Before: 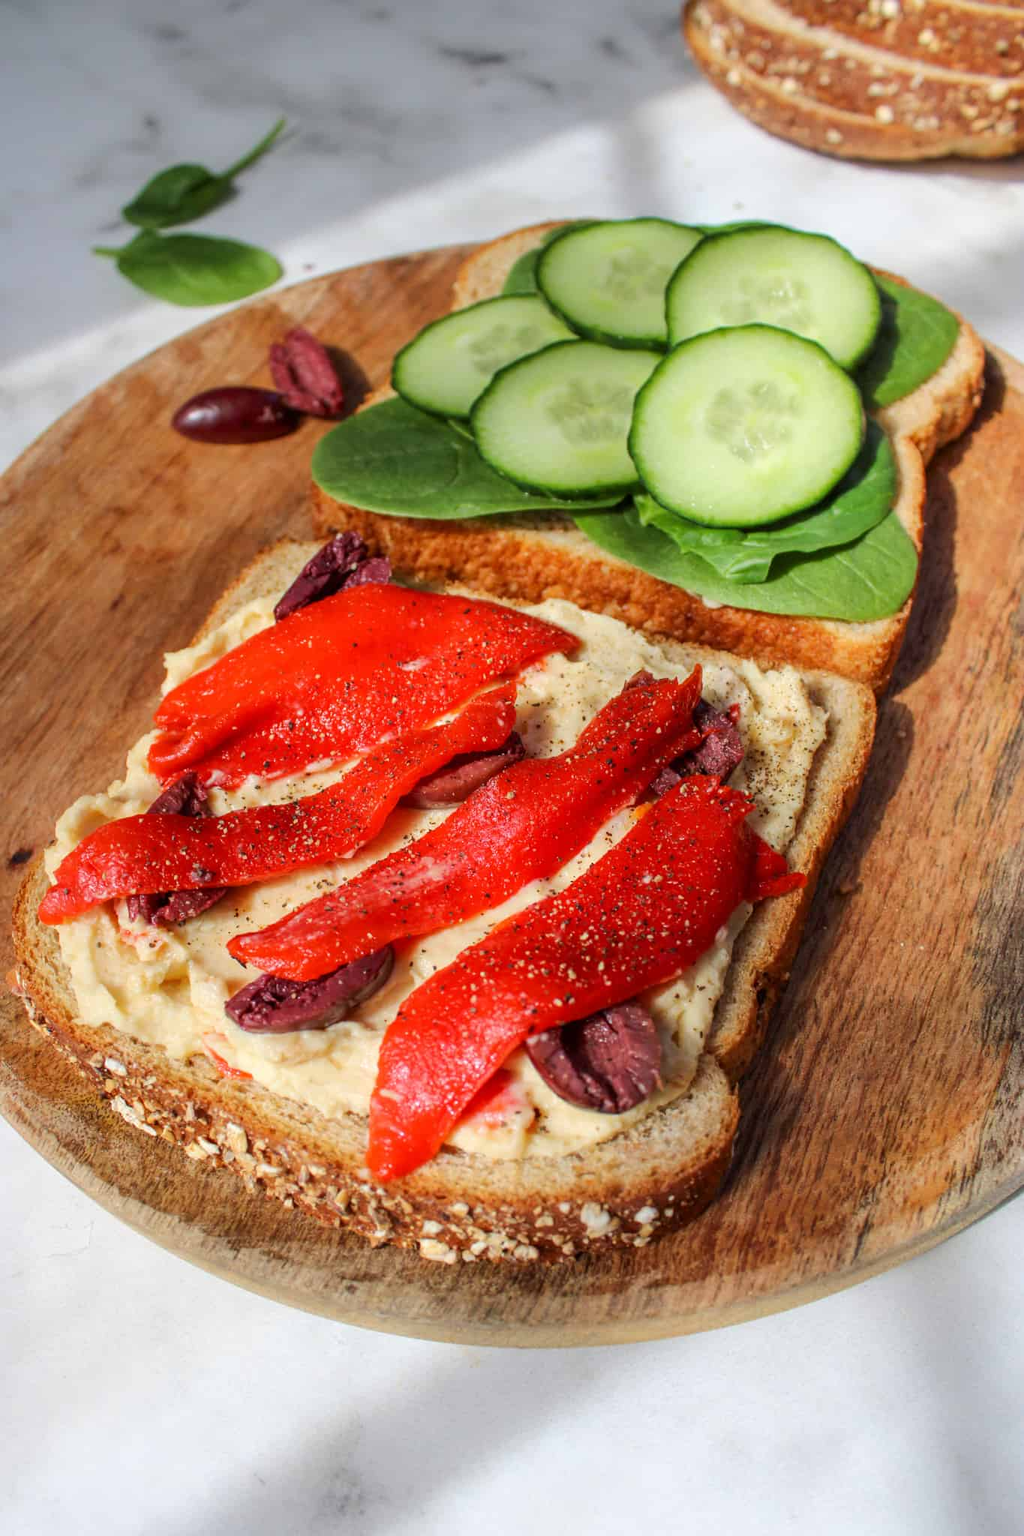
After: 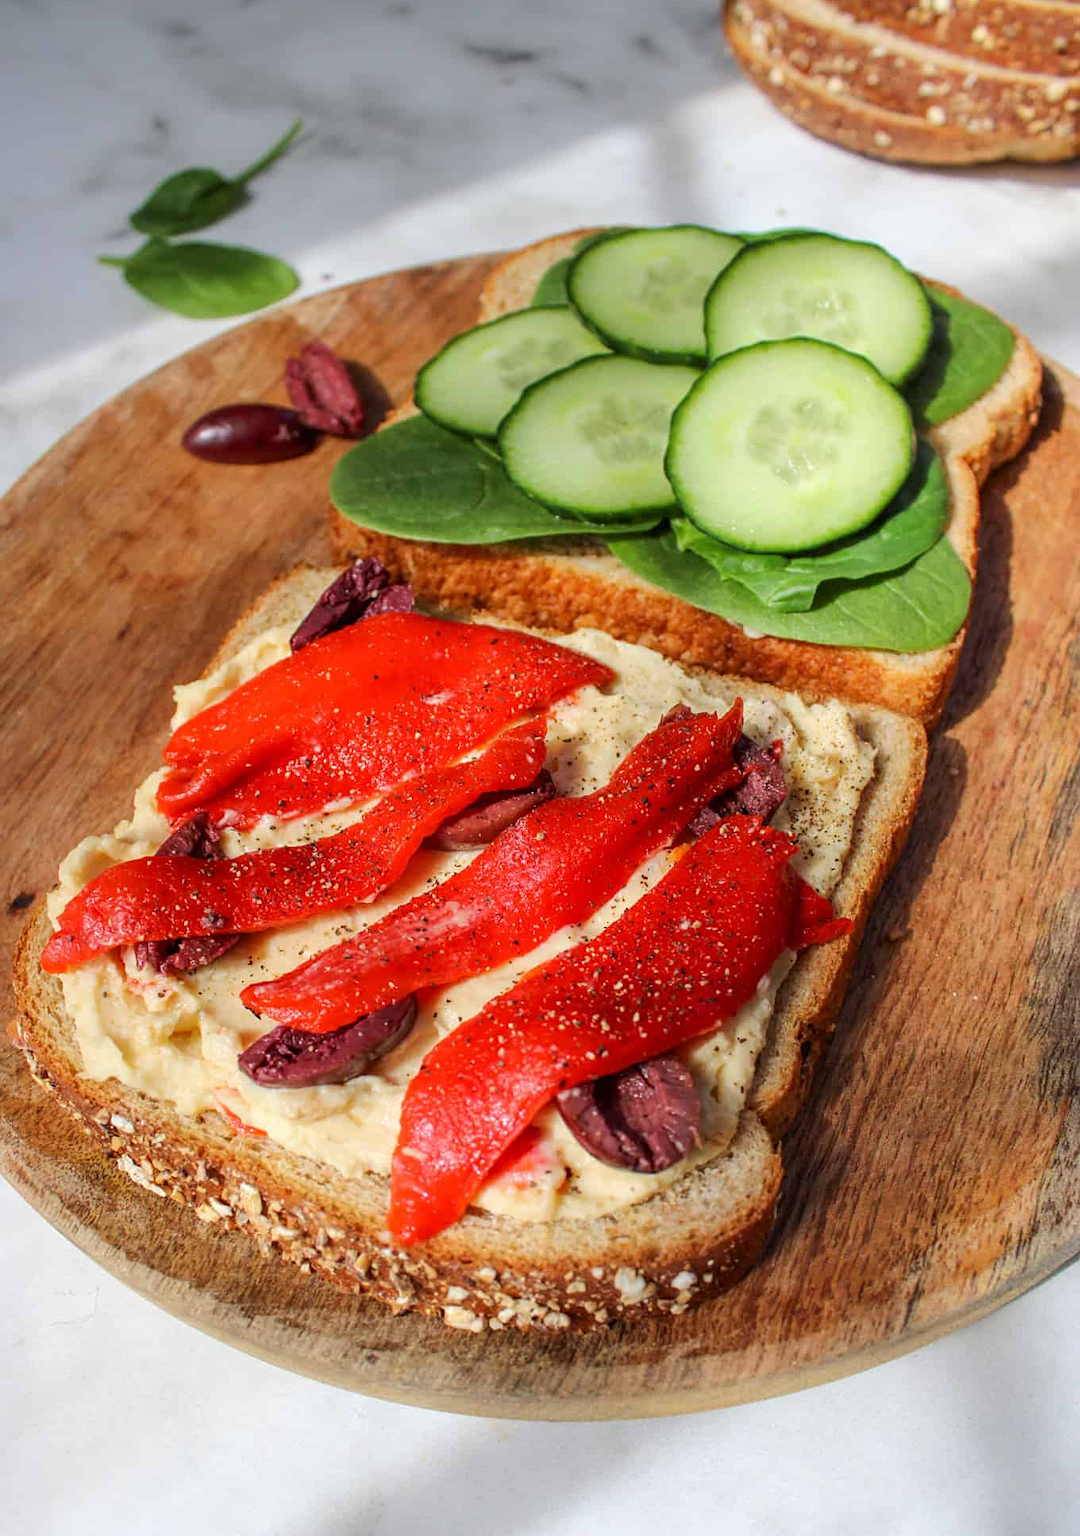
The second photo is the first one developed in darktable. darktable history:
sharpen: amount 0.201
crop: top 0.377%, right 0.26%, bottom 5.106%
exposure: compensate highlight preservation false
